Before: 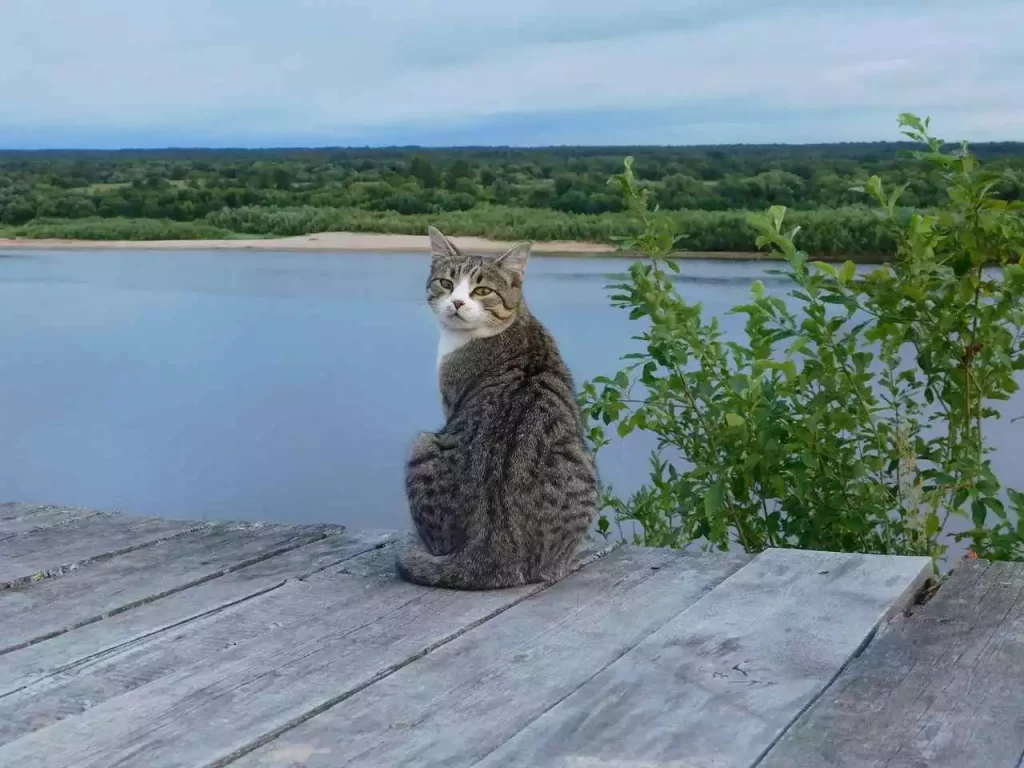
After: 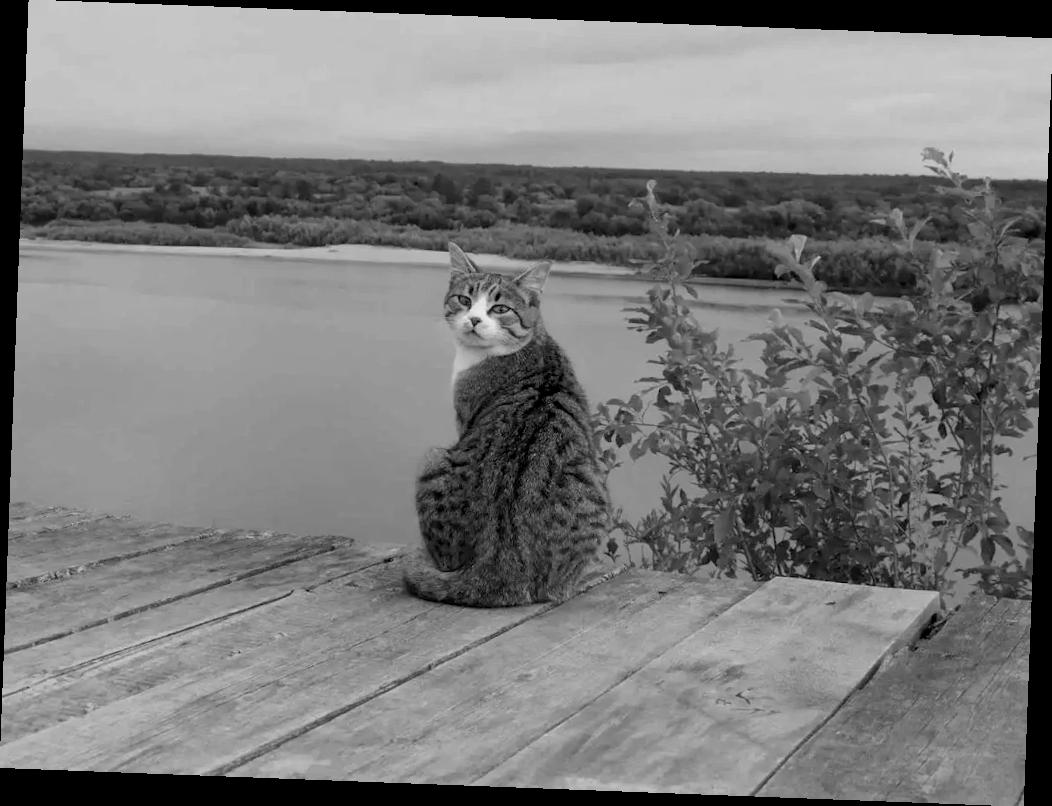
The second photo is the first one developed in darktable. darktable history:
rotate and perspective: rotation 2.17°, automatic cropping off
exposure: black level correction 0.009, compensate highlight preservation false
monochrome: on, module defaults
